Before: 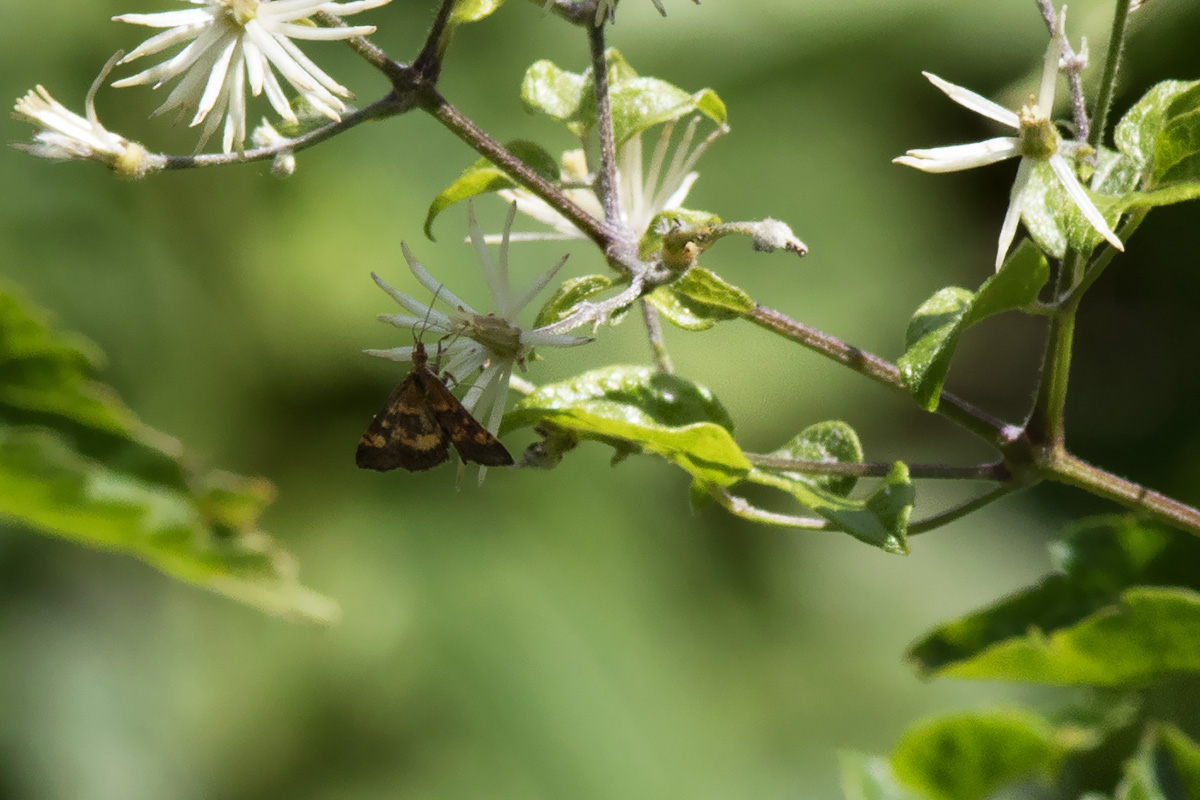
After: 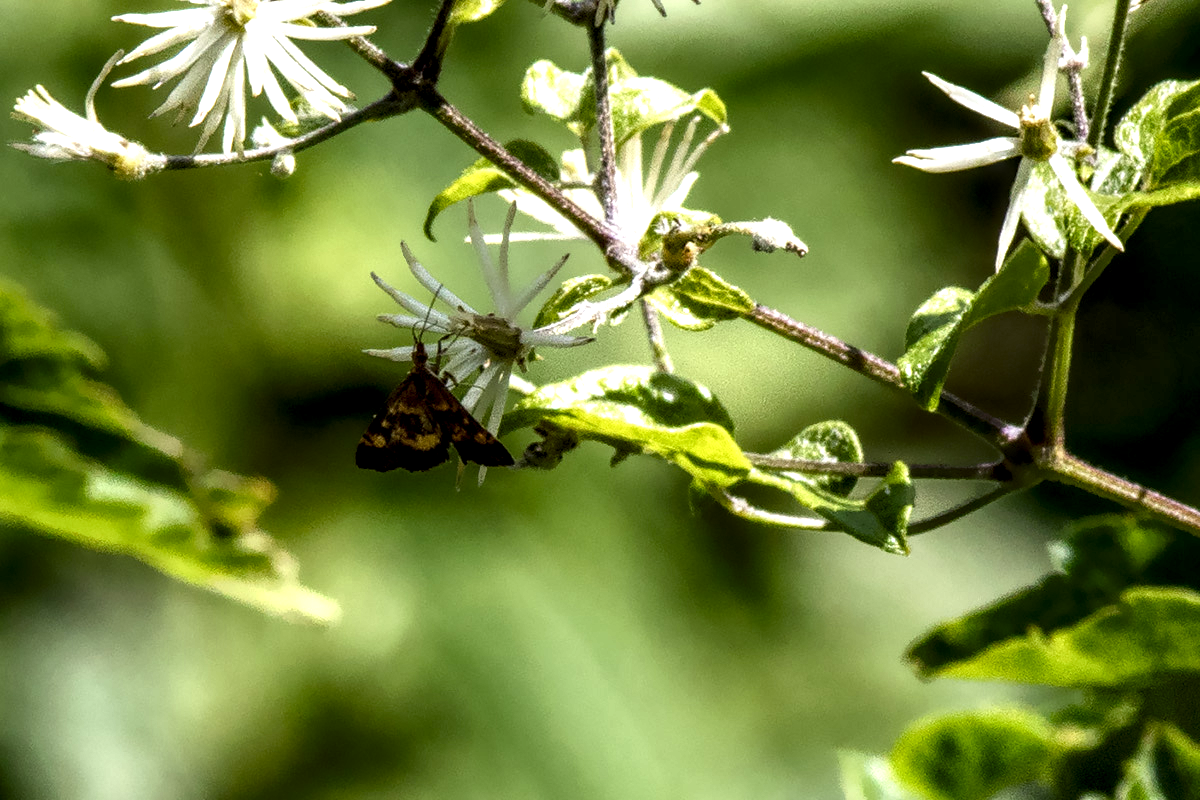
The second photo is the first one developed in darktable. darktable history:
color balance rgb: perceptual saturation grading › global saturation 20%, perceptual saturation grading › highlights -25.721%, perceptual saturation grading › shadows 24.814%, perceptual brilliance grading › highlights 16.24%, perceptual brilliance grading › mid-tones 6.116%, perceptual brilliance grading › shadows -14.816%
local contrast: highlights 11%, shadows 38%, detail 184%, midtone range 0.472
